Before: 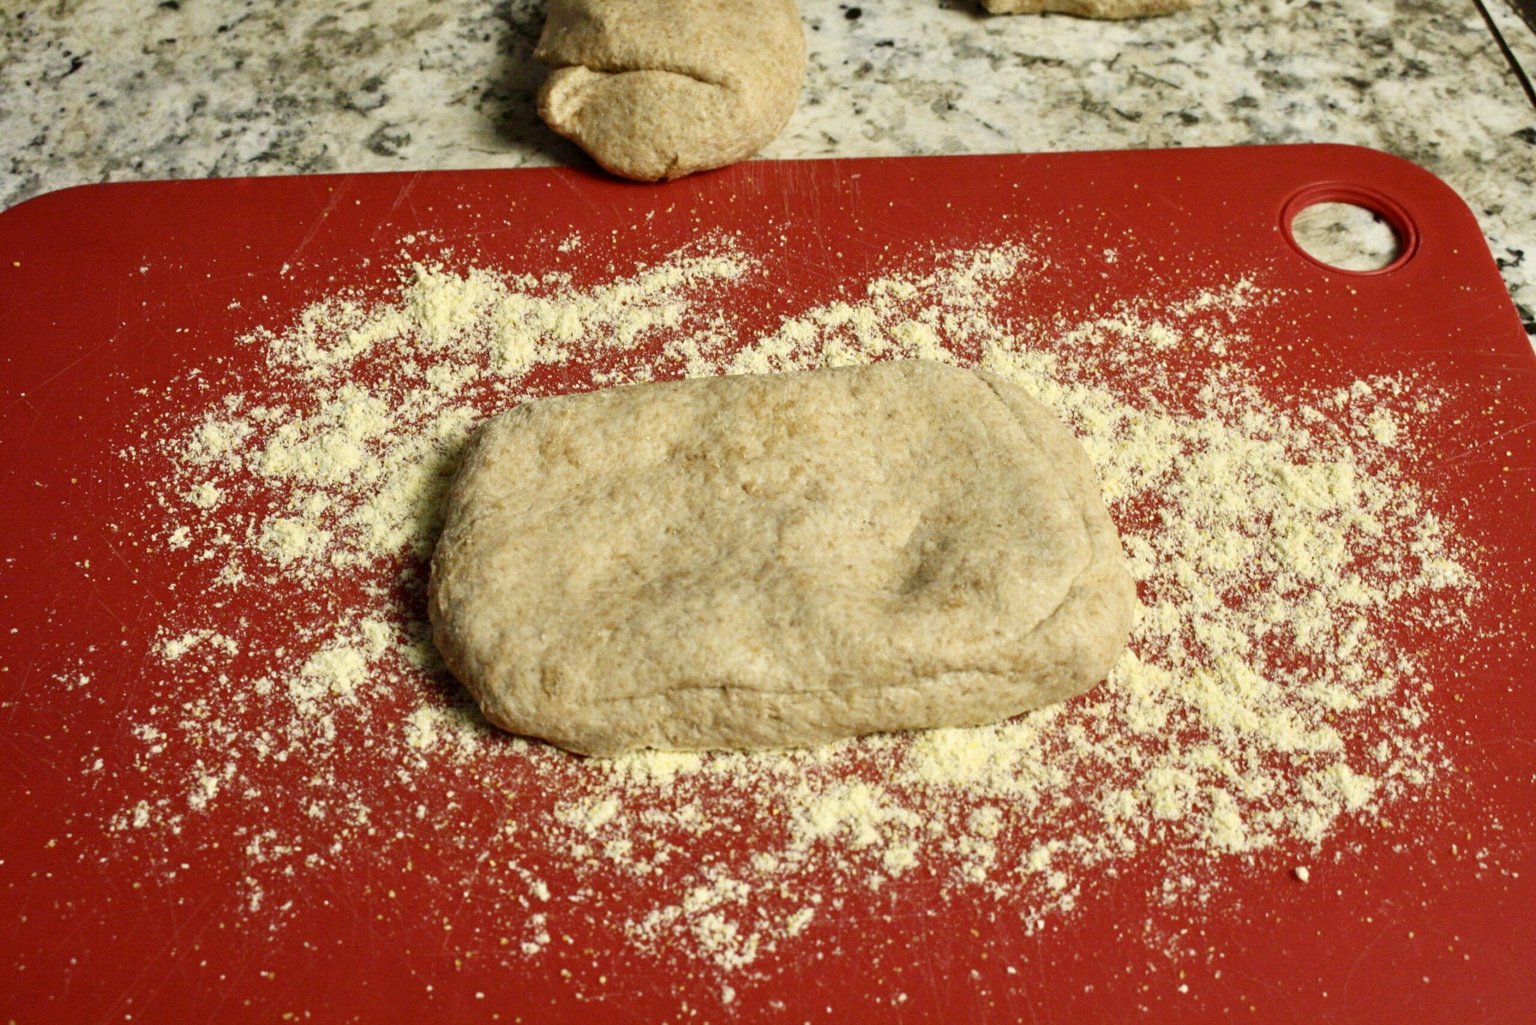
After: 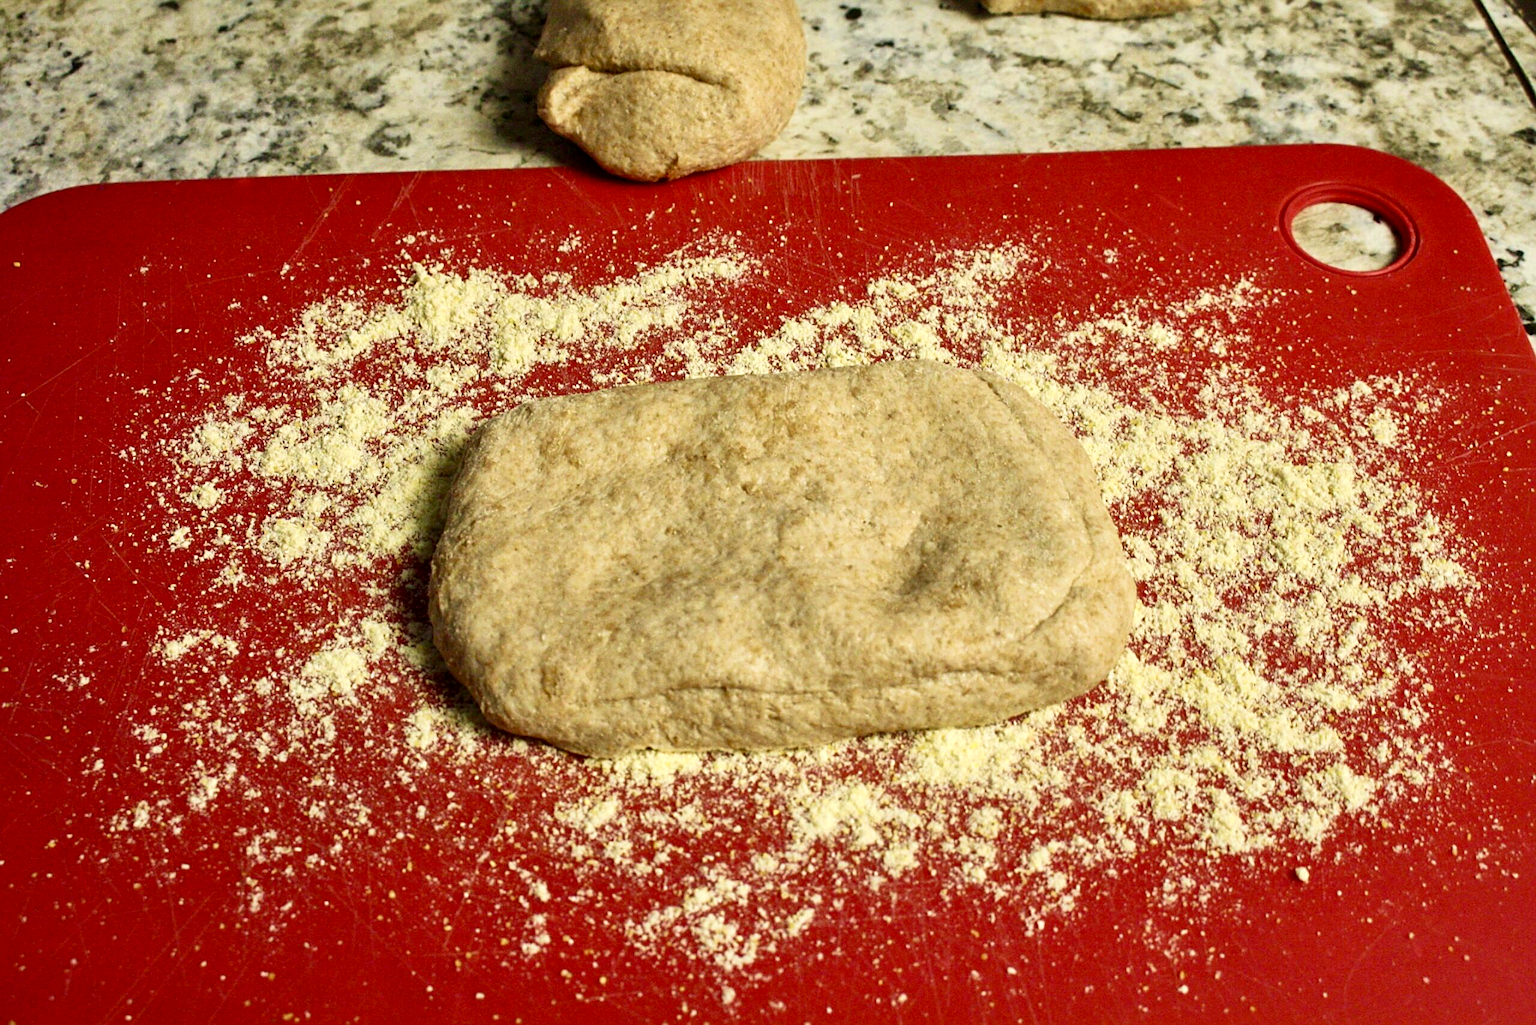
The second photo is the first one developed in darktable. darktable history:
sharpen: on, module defaults
velvia: on, module defaults
local contrast: mode bilateral grid, contrast 20, coarseness 49, detail 130%, midtone range 0.2
